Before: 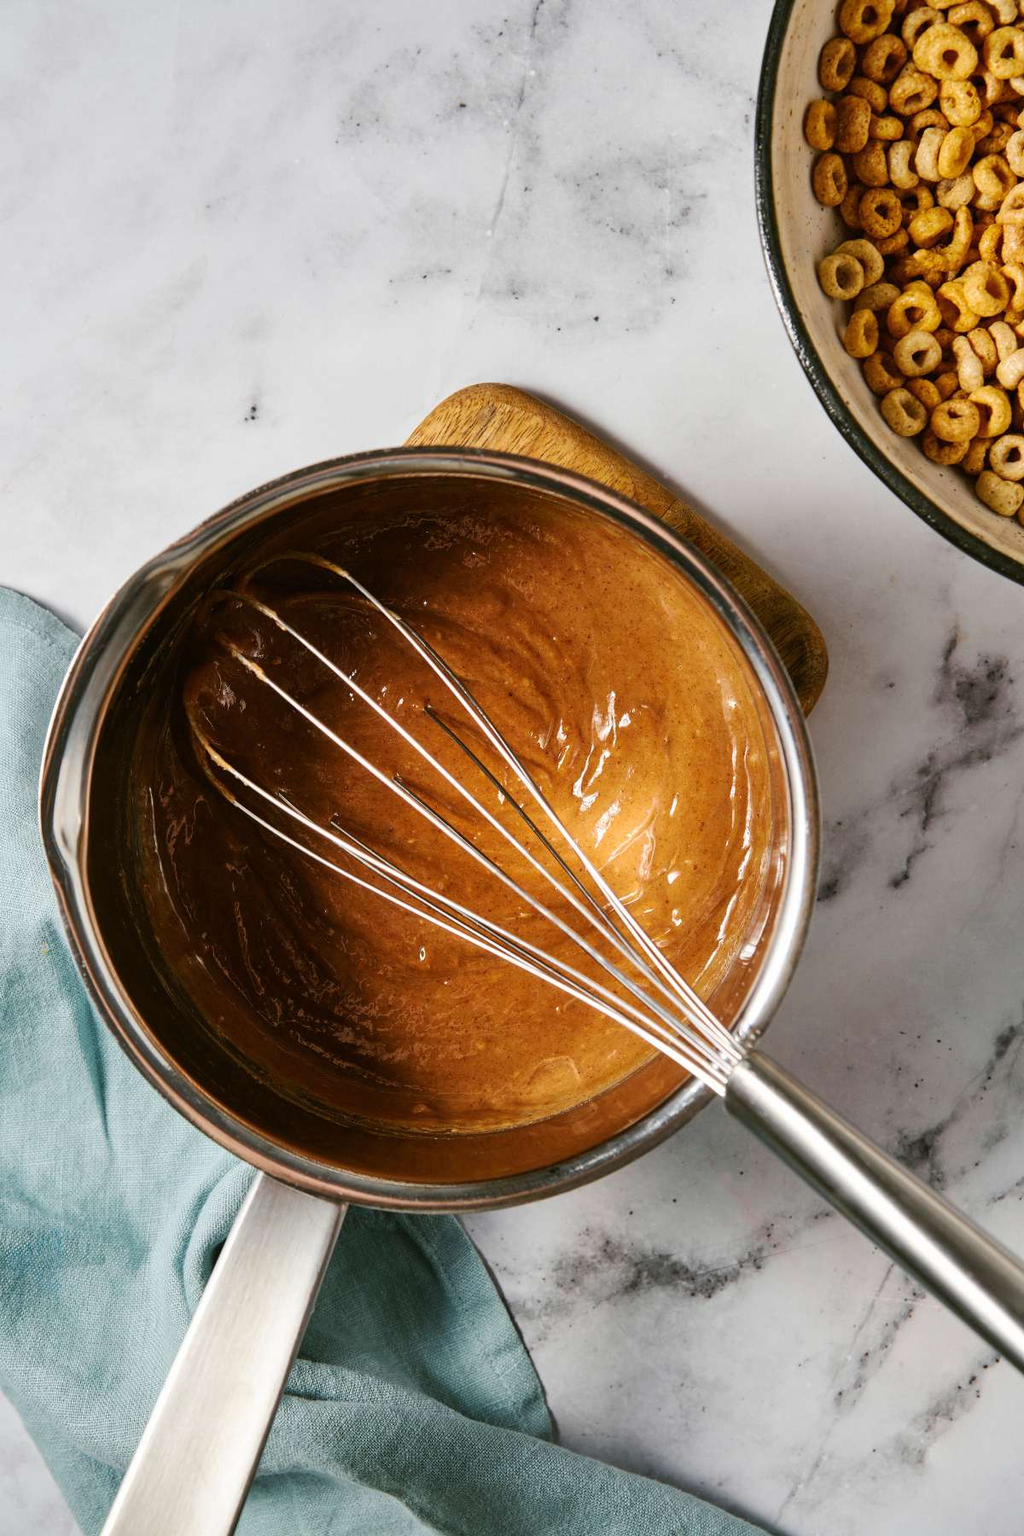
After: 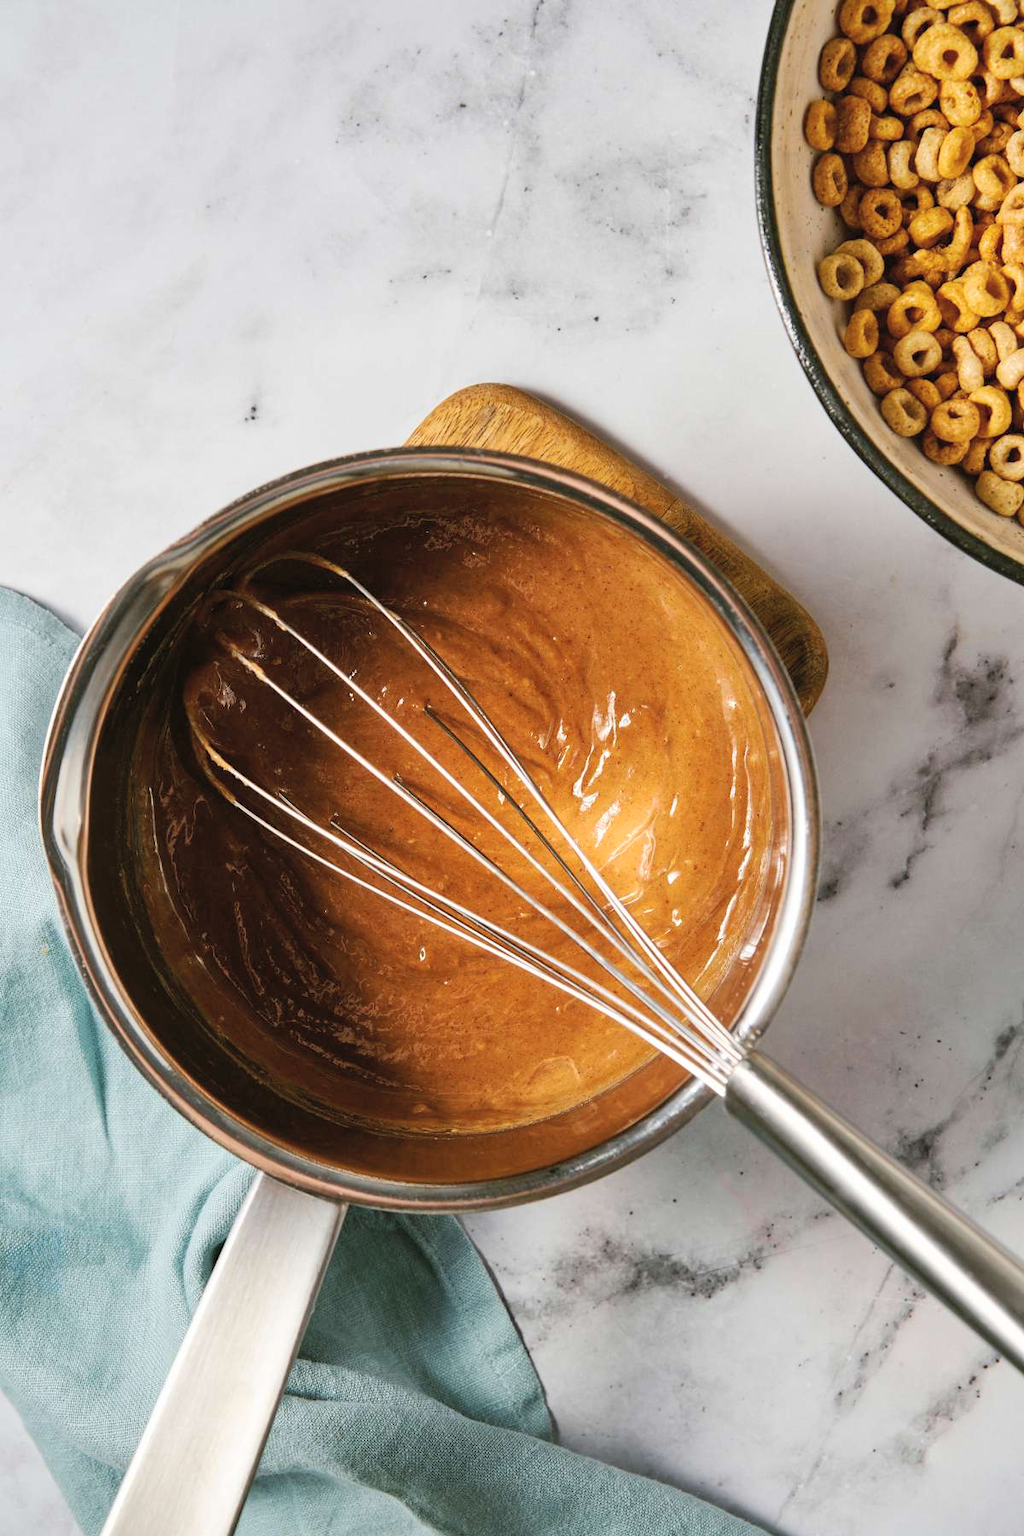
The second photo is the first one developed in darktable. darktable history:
contrast brightness saturation: brightness 0.117
